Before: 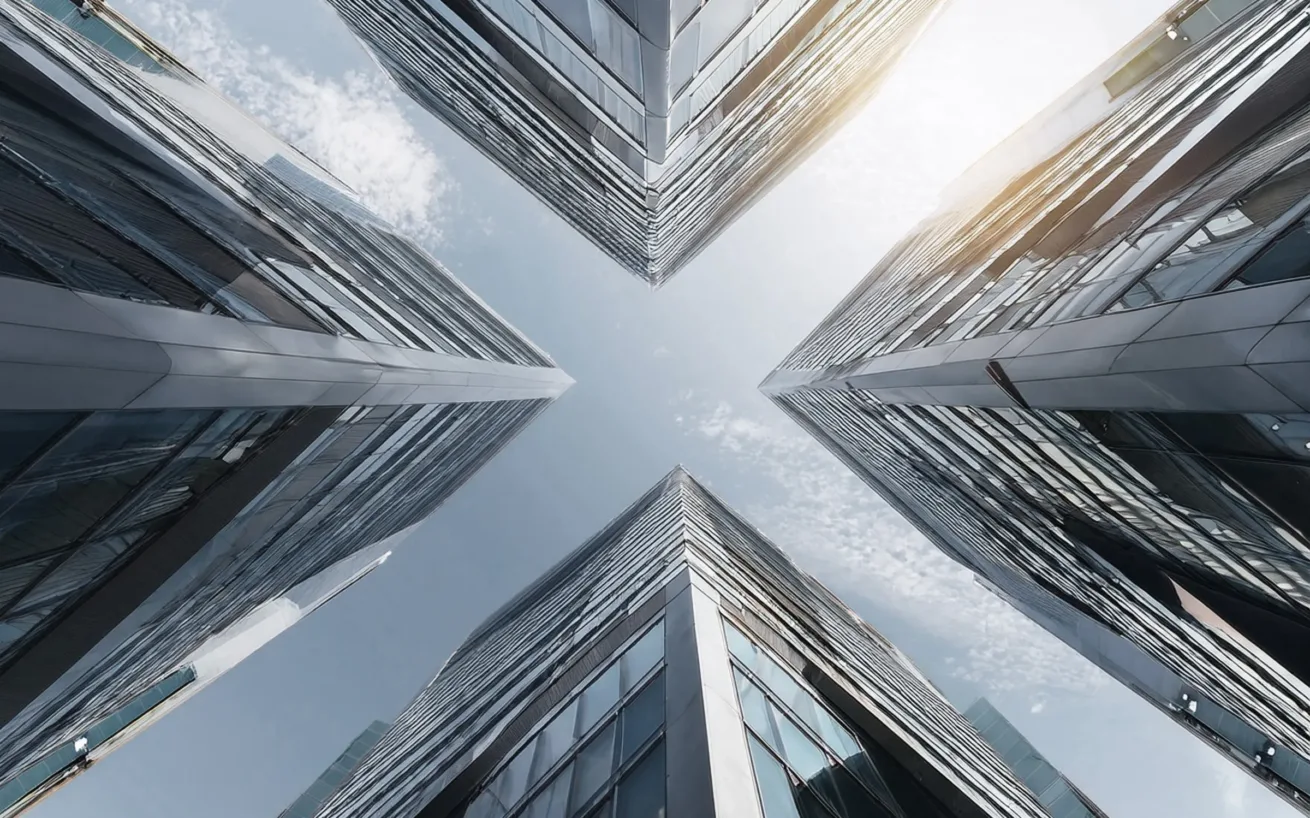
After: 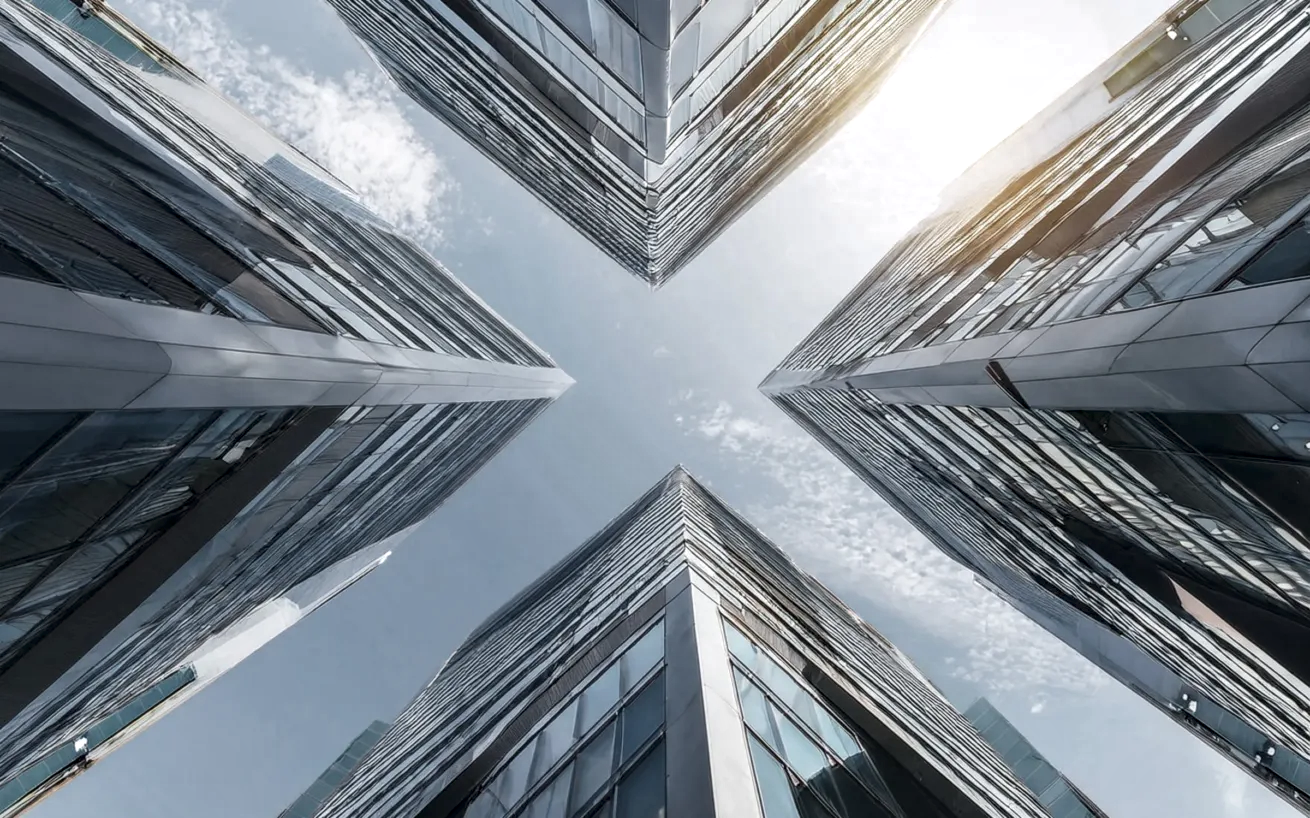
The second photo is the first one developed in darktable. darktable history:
local contrast: detail 130%
shadows and highlights: shadows 12.08, white point adjustment 1.14, soften with gaussian
